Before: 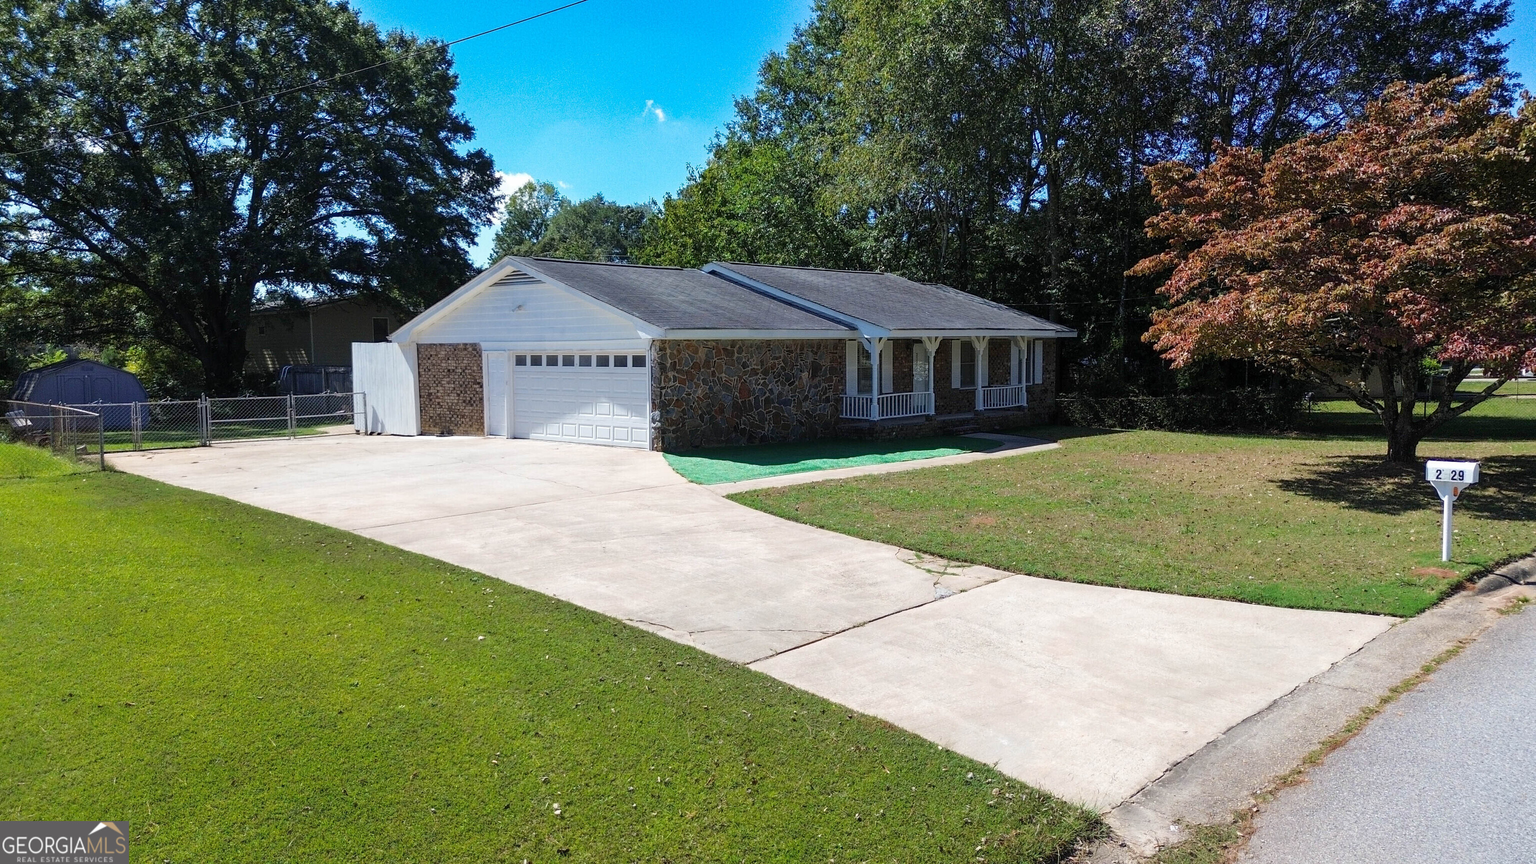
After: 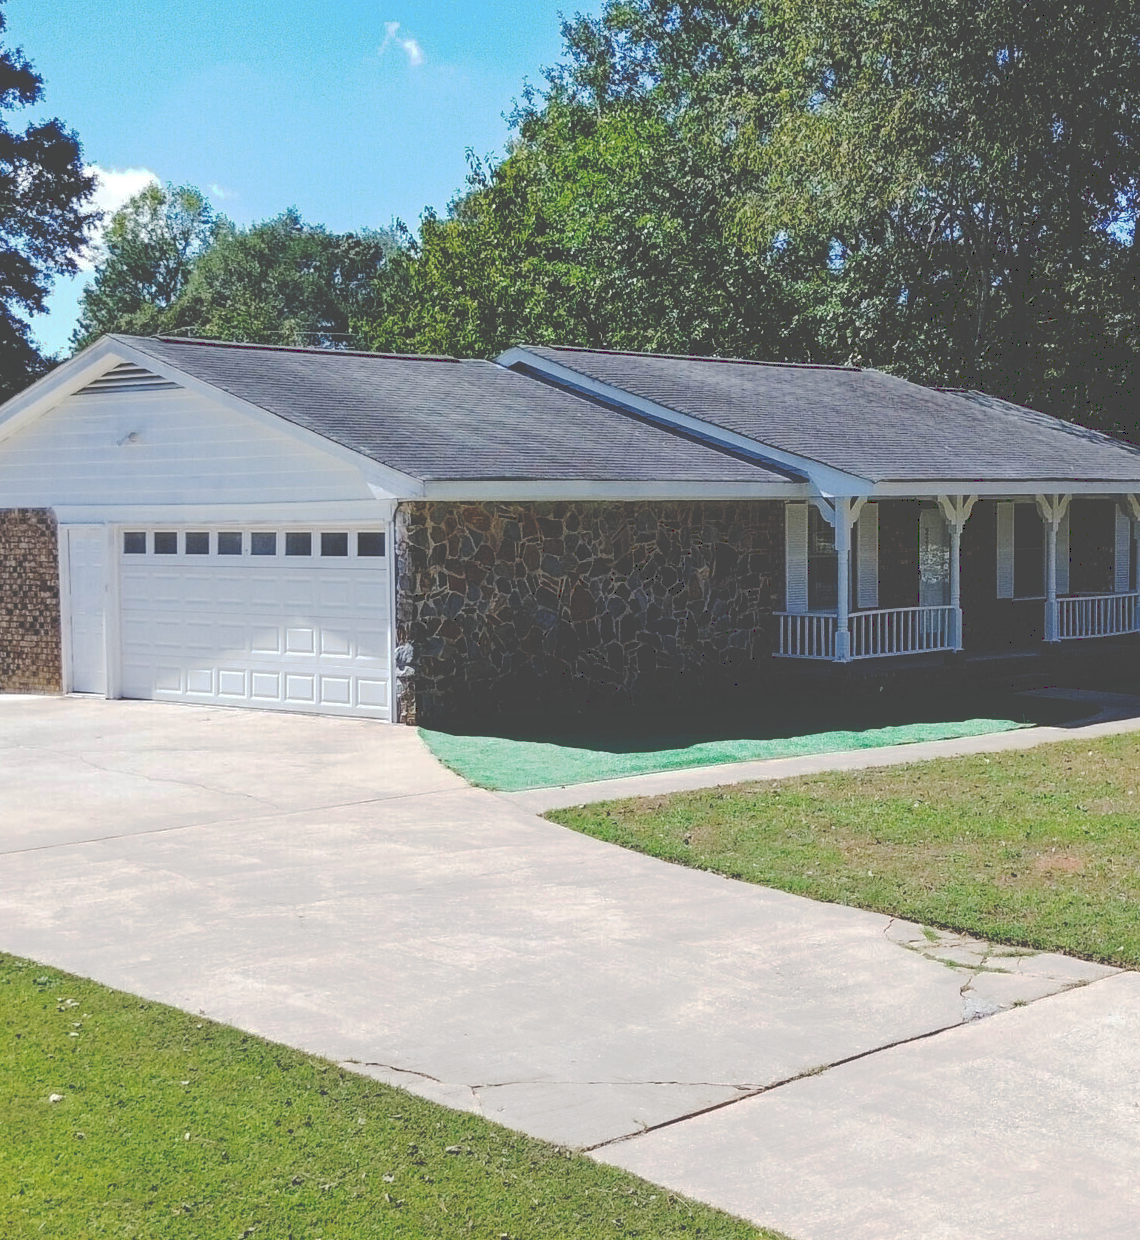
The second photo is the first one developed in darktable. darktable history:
crop and rotate: left 29.533%, top 10.357%, right 33.33%, bottom 17.861%
tone equalizer: edges refinement/feathering 500, mask exposure compensation -1.57 EV, preserve details no
tone curve: curves: ch0 [(0, 0) (0.003, 0.272) (0.011, 0.275) (0.025, 0.275) (0.044, 0.278) (0.069, 0.282) (0.1, 0.284) (0.136, 0.287) (0.177, 0.294) (0.224, 0.314) (0.277, 0.347) (0.335, 0.403) (0.399, 0.473) (0.468, 0.552) (0.543, 0.622) (0.623, 0.69) (0.709, 0.756) (0.801, 0.818) (0.898, 0.865) (1, 1)], preserve colors none
